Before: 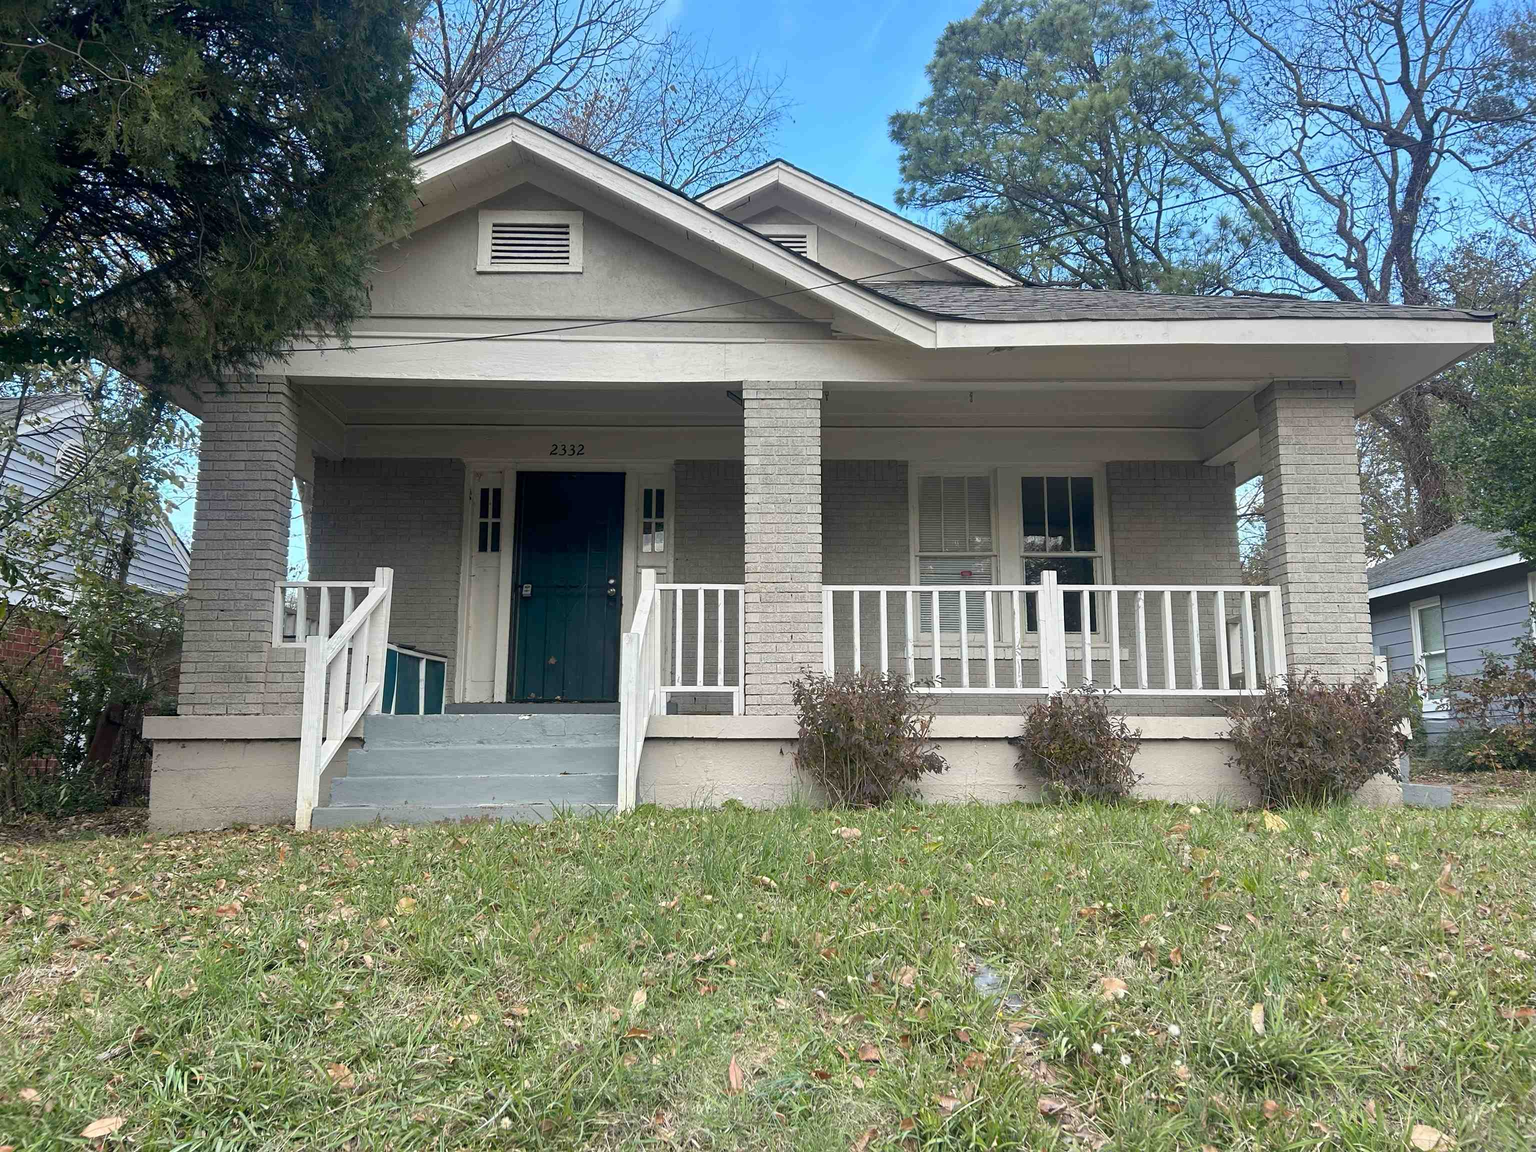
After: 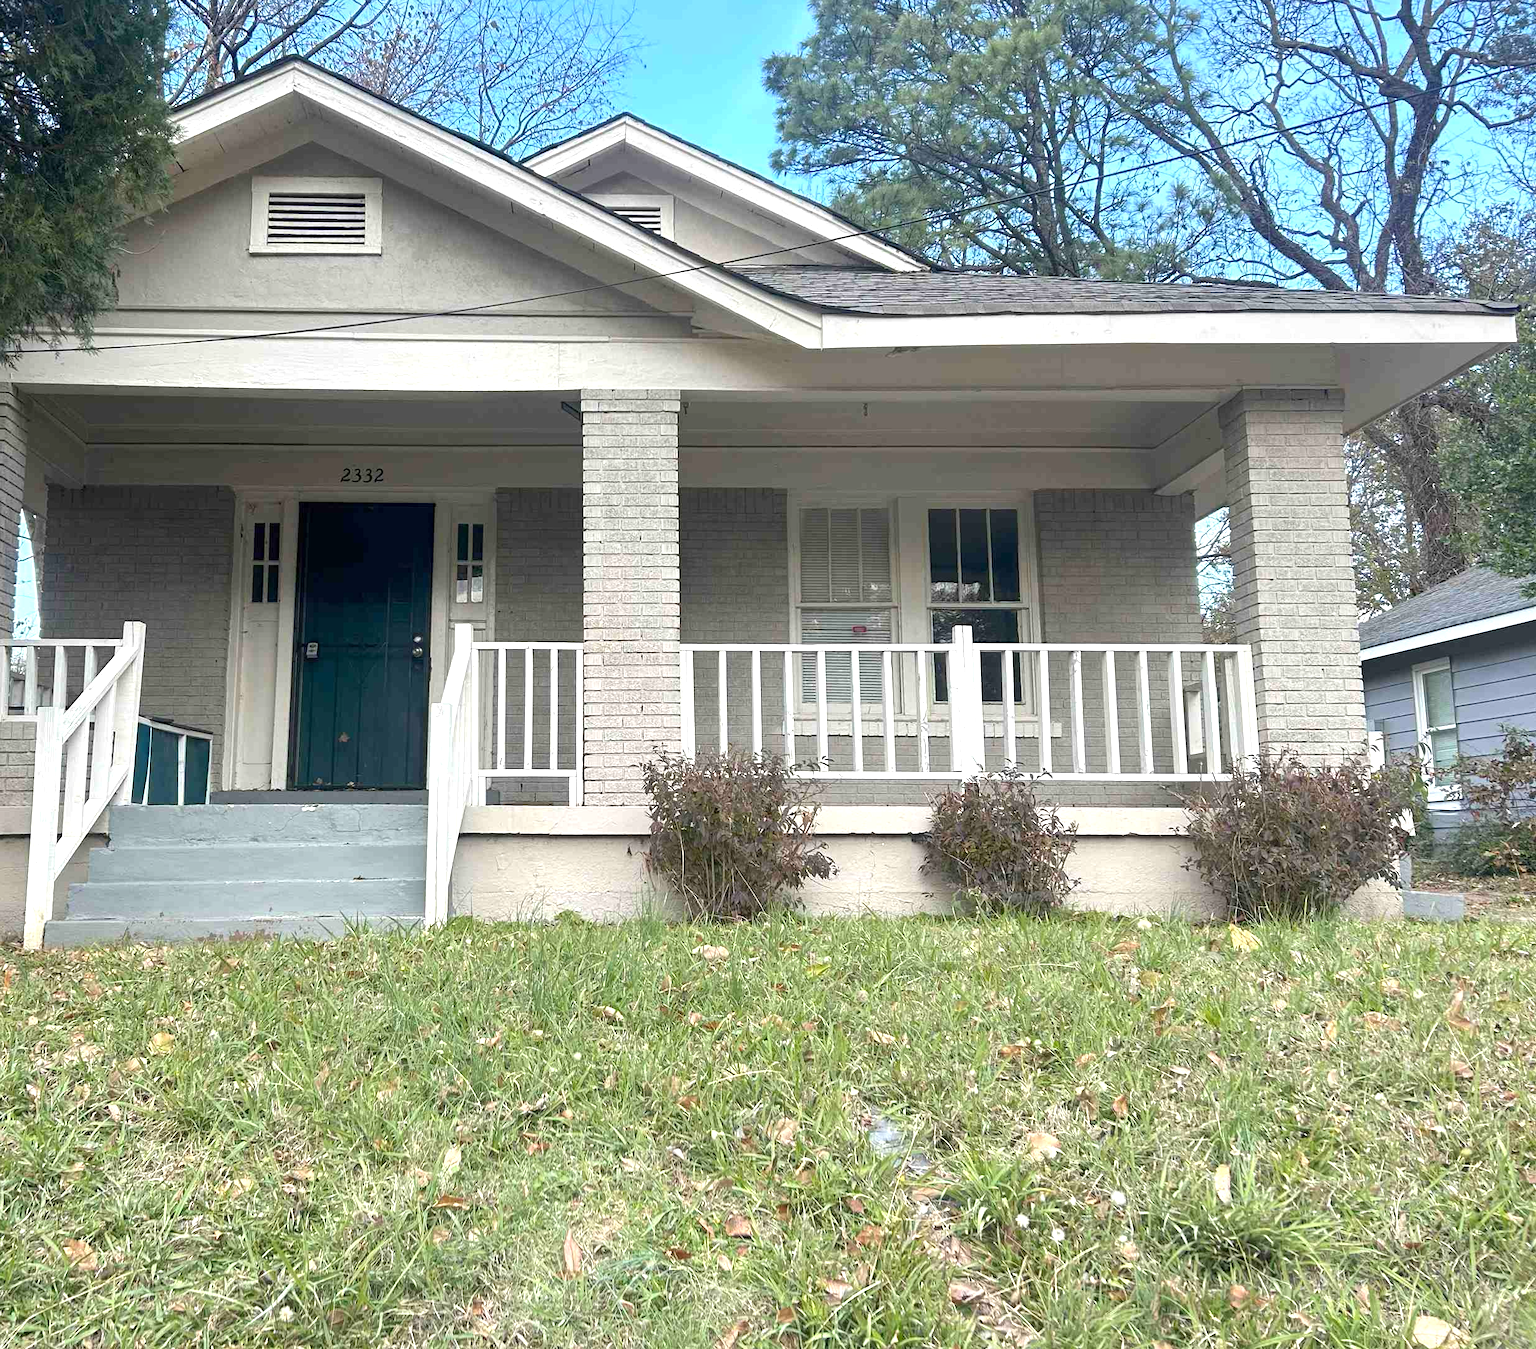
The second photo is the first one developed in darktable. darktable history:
exposure: exposure 0.56 EV, compensate highlight preservation false
crop and rotate: left 18.016%, top 5.948%, right 1.694%
